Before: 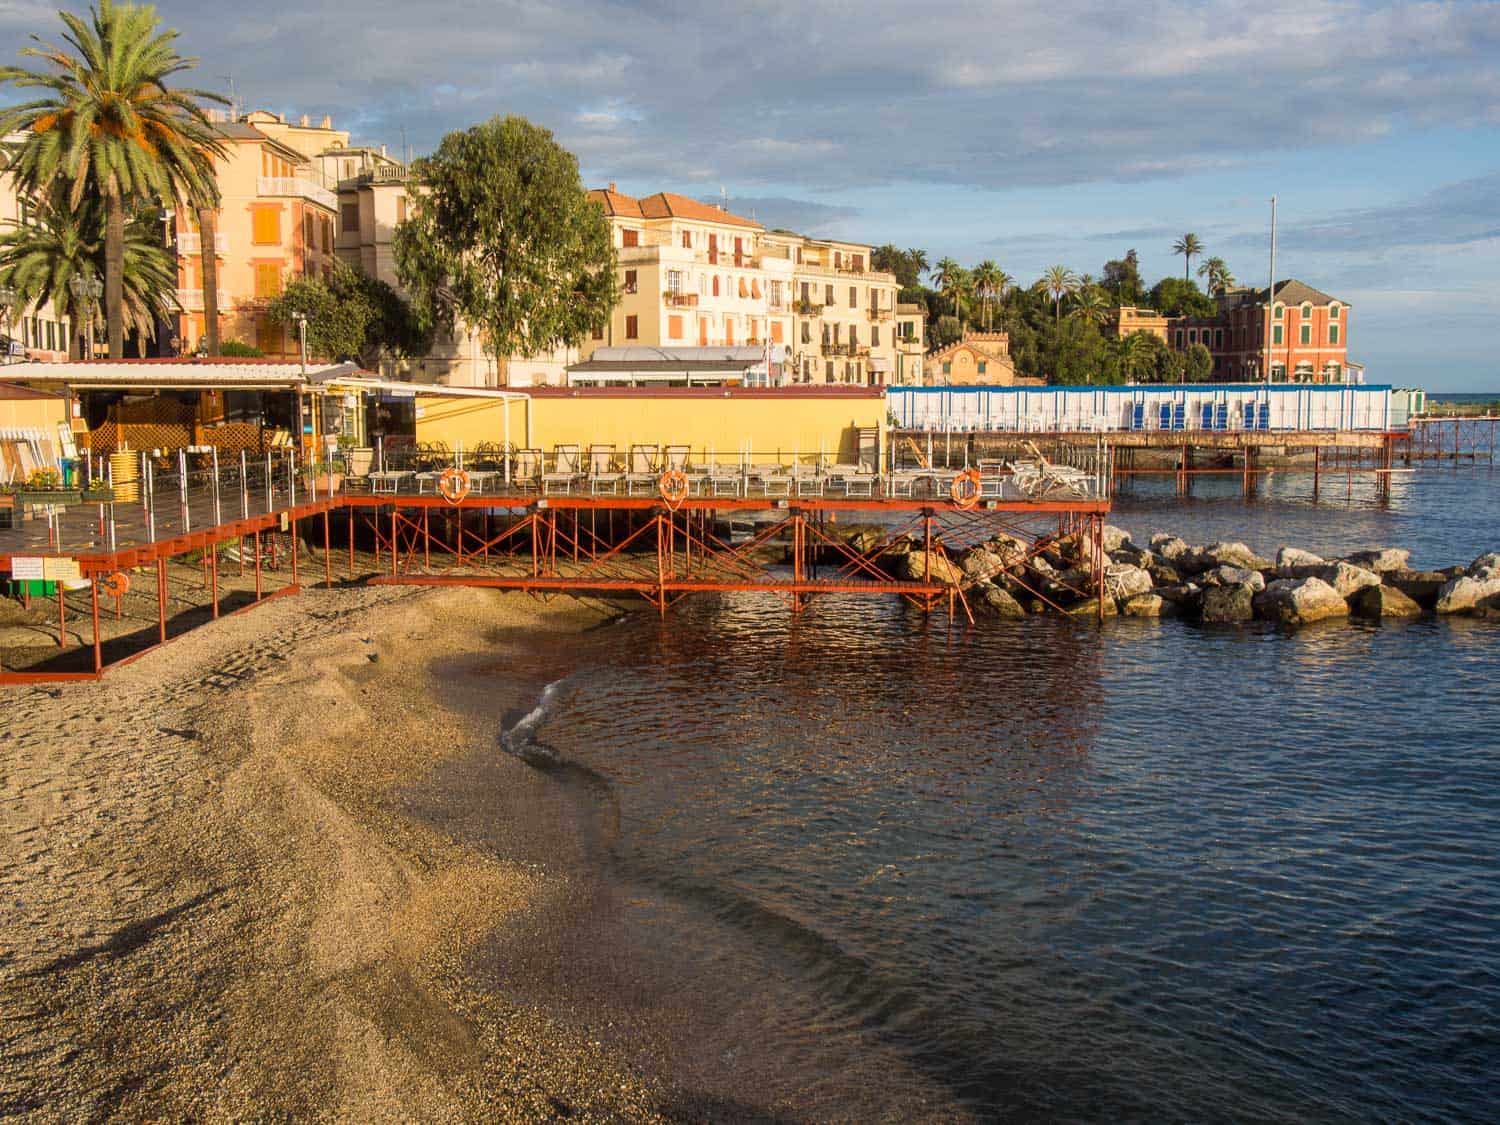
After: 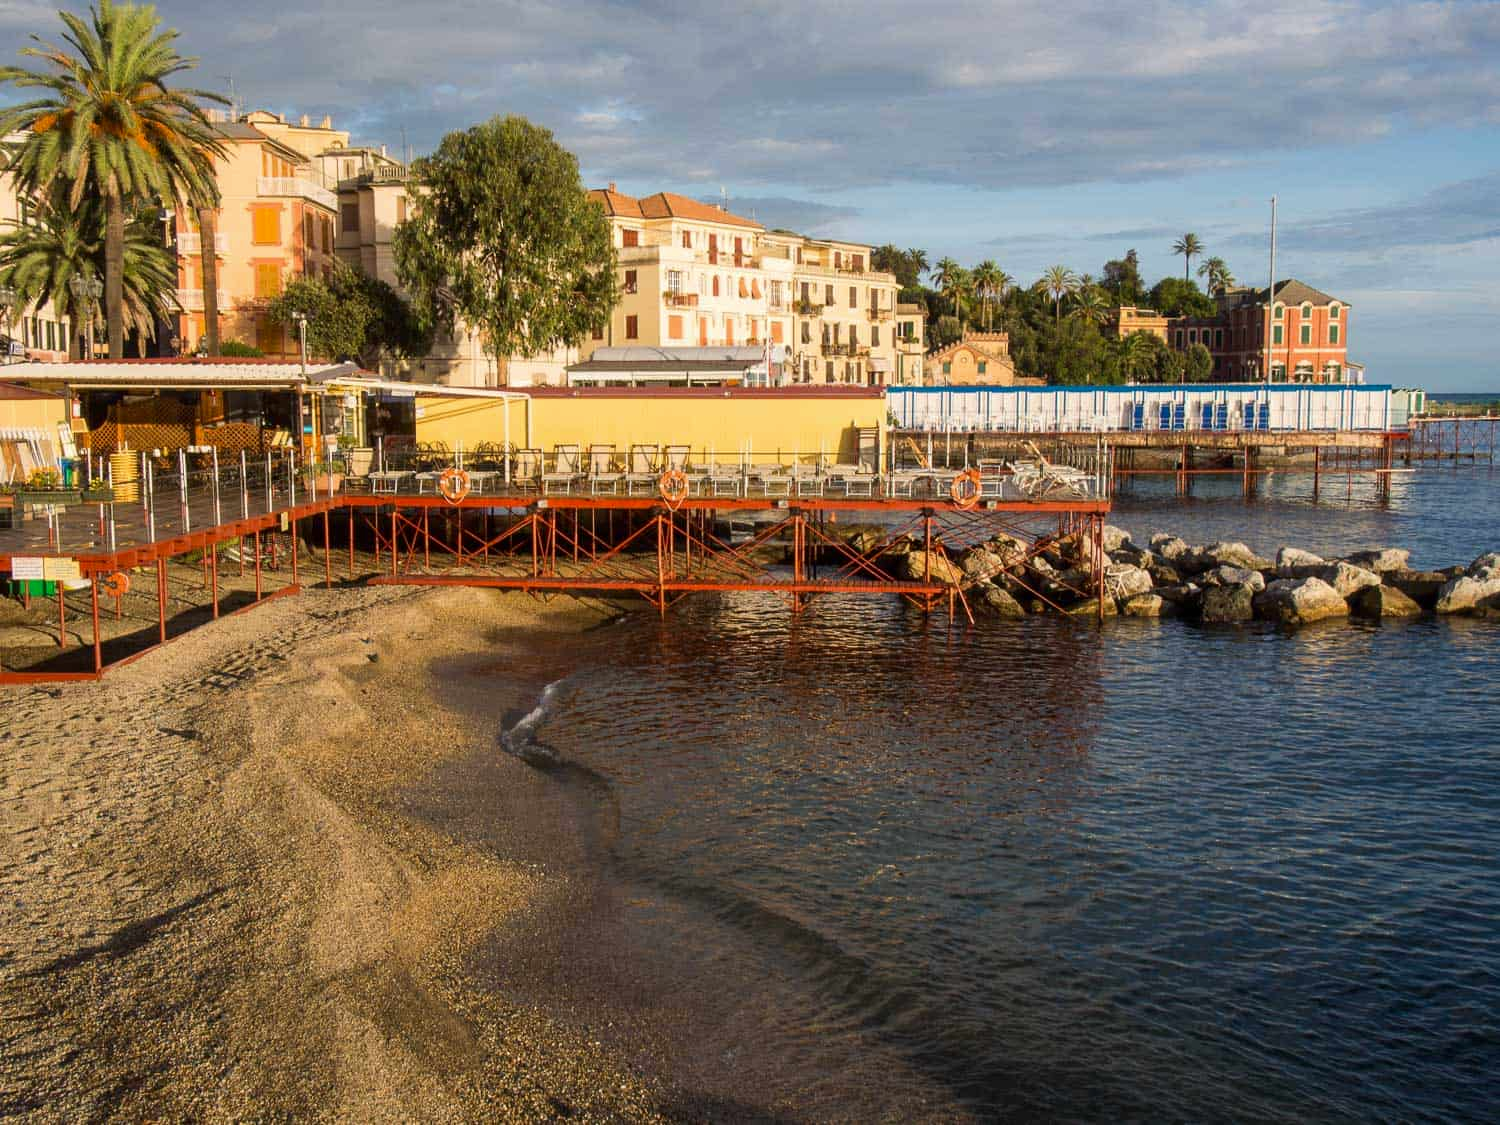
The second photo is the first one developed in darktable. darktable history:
contrast brightness saturation: contrast 0.026, brightness -0.032
